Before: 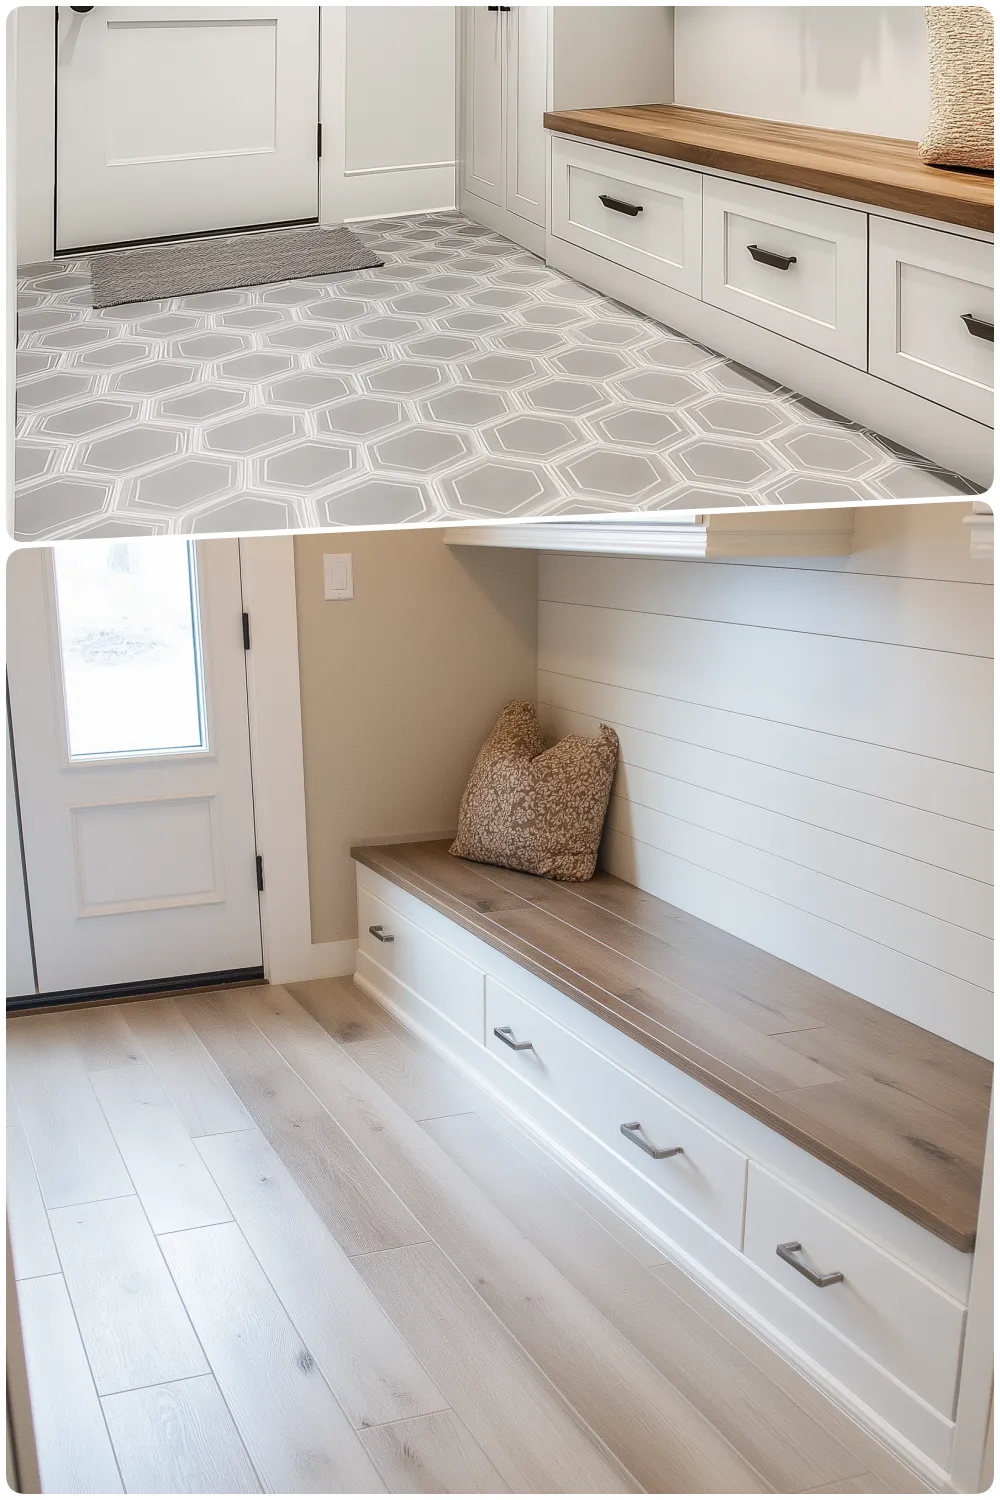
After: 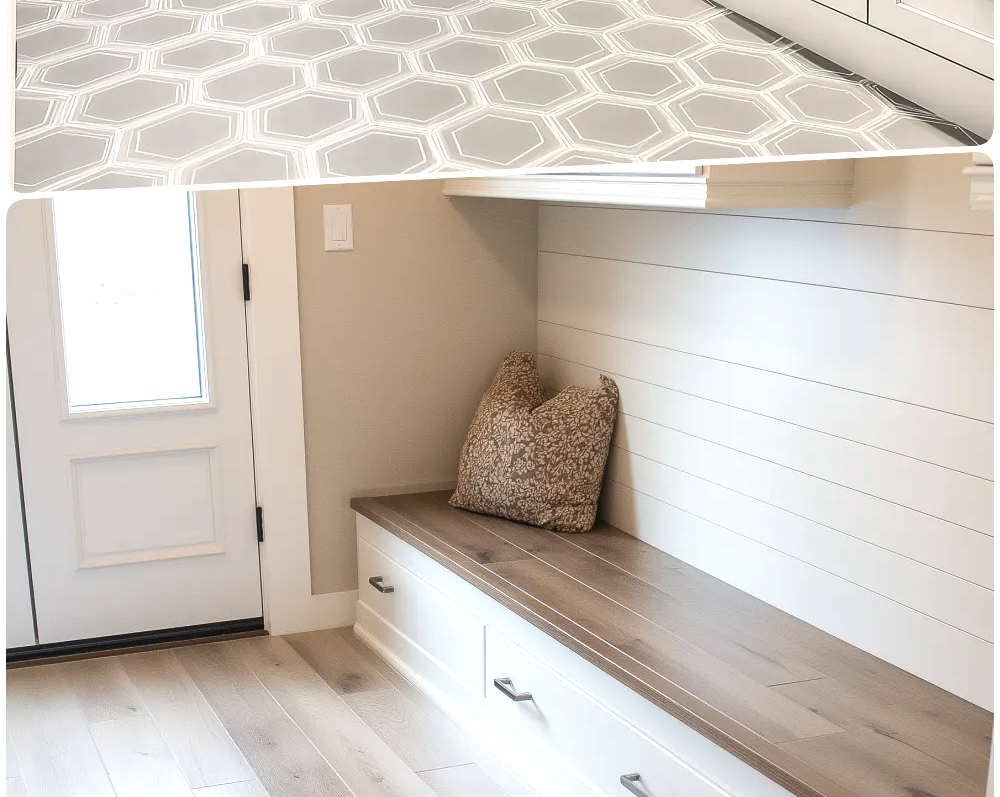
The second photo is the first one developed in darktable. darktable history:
color calibration: x 0.342, y 0.355, temperature 5151.19 K
color balance rgb: shadows lift › luminance -10.164%, linear chroma grading › shadows -7.565%, linear chroma grading › global chroma 9.715%, perceptual saturation grading › global saturation -27.496%, perceptual brilliance grading › highlights 10.252%, perceptual brilliance grading › mid-tones 4.804%, global vibrance 25.073%
crop and rotate: top 23.307%, bottom 23.55%
